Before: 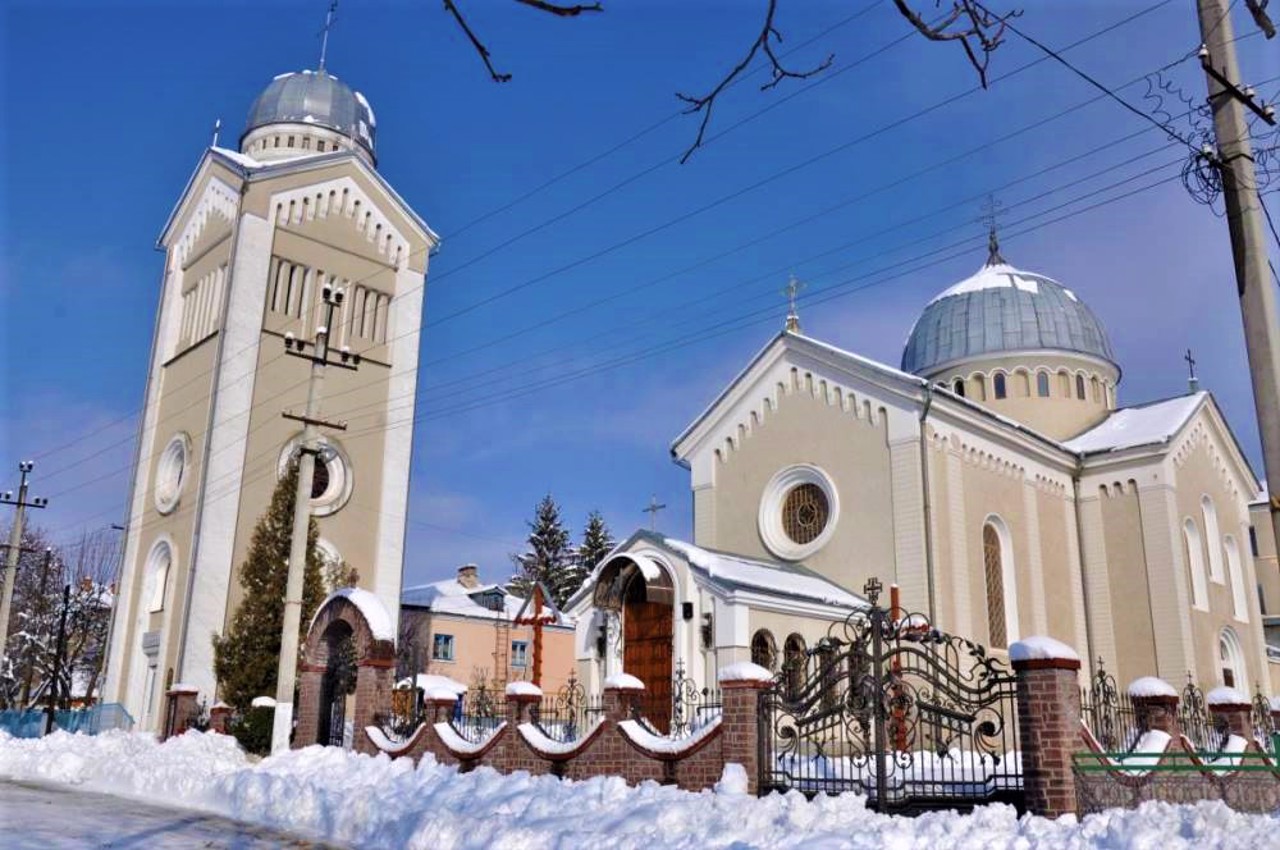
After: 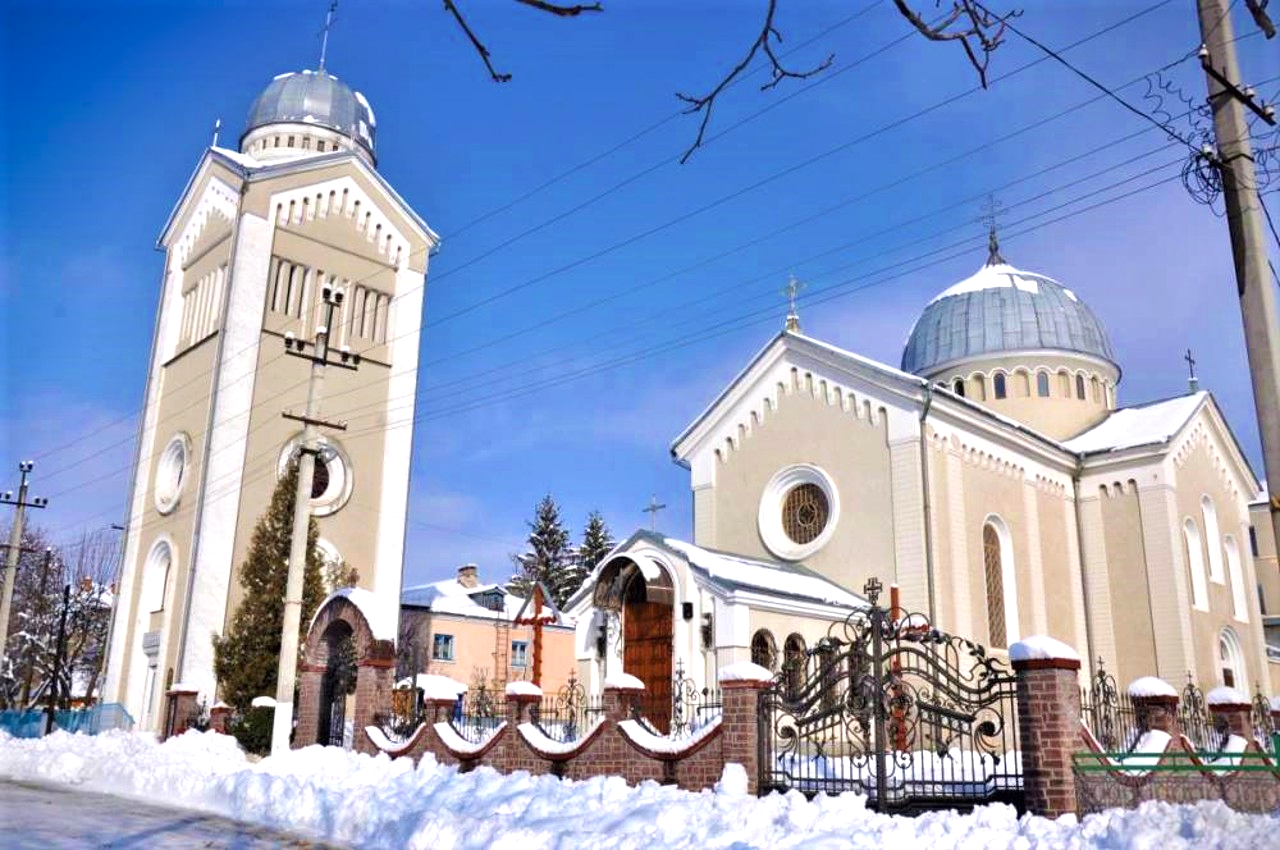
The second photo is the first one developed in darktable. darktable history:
vignetting: fall-off start 88.53%, fall-off radius 44.2%, saturation 0.376, width/height ratio 1.161
exposure: exposure 0.6 EV, compensate highlight preservation false
